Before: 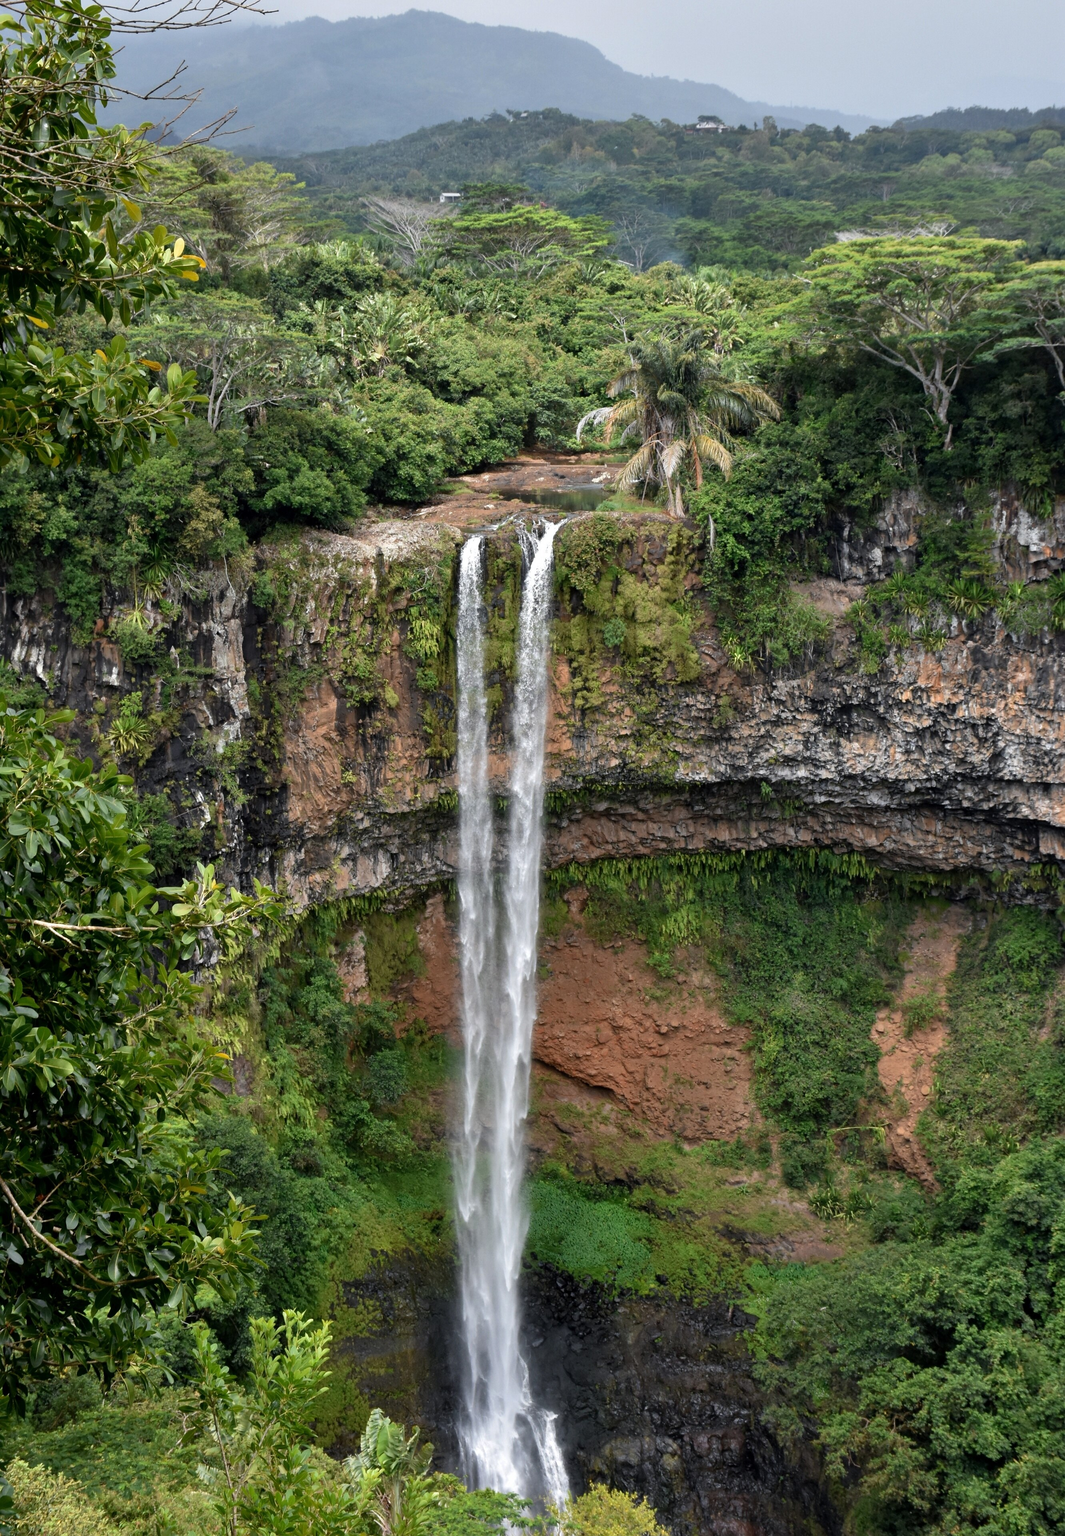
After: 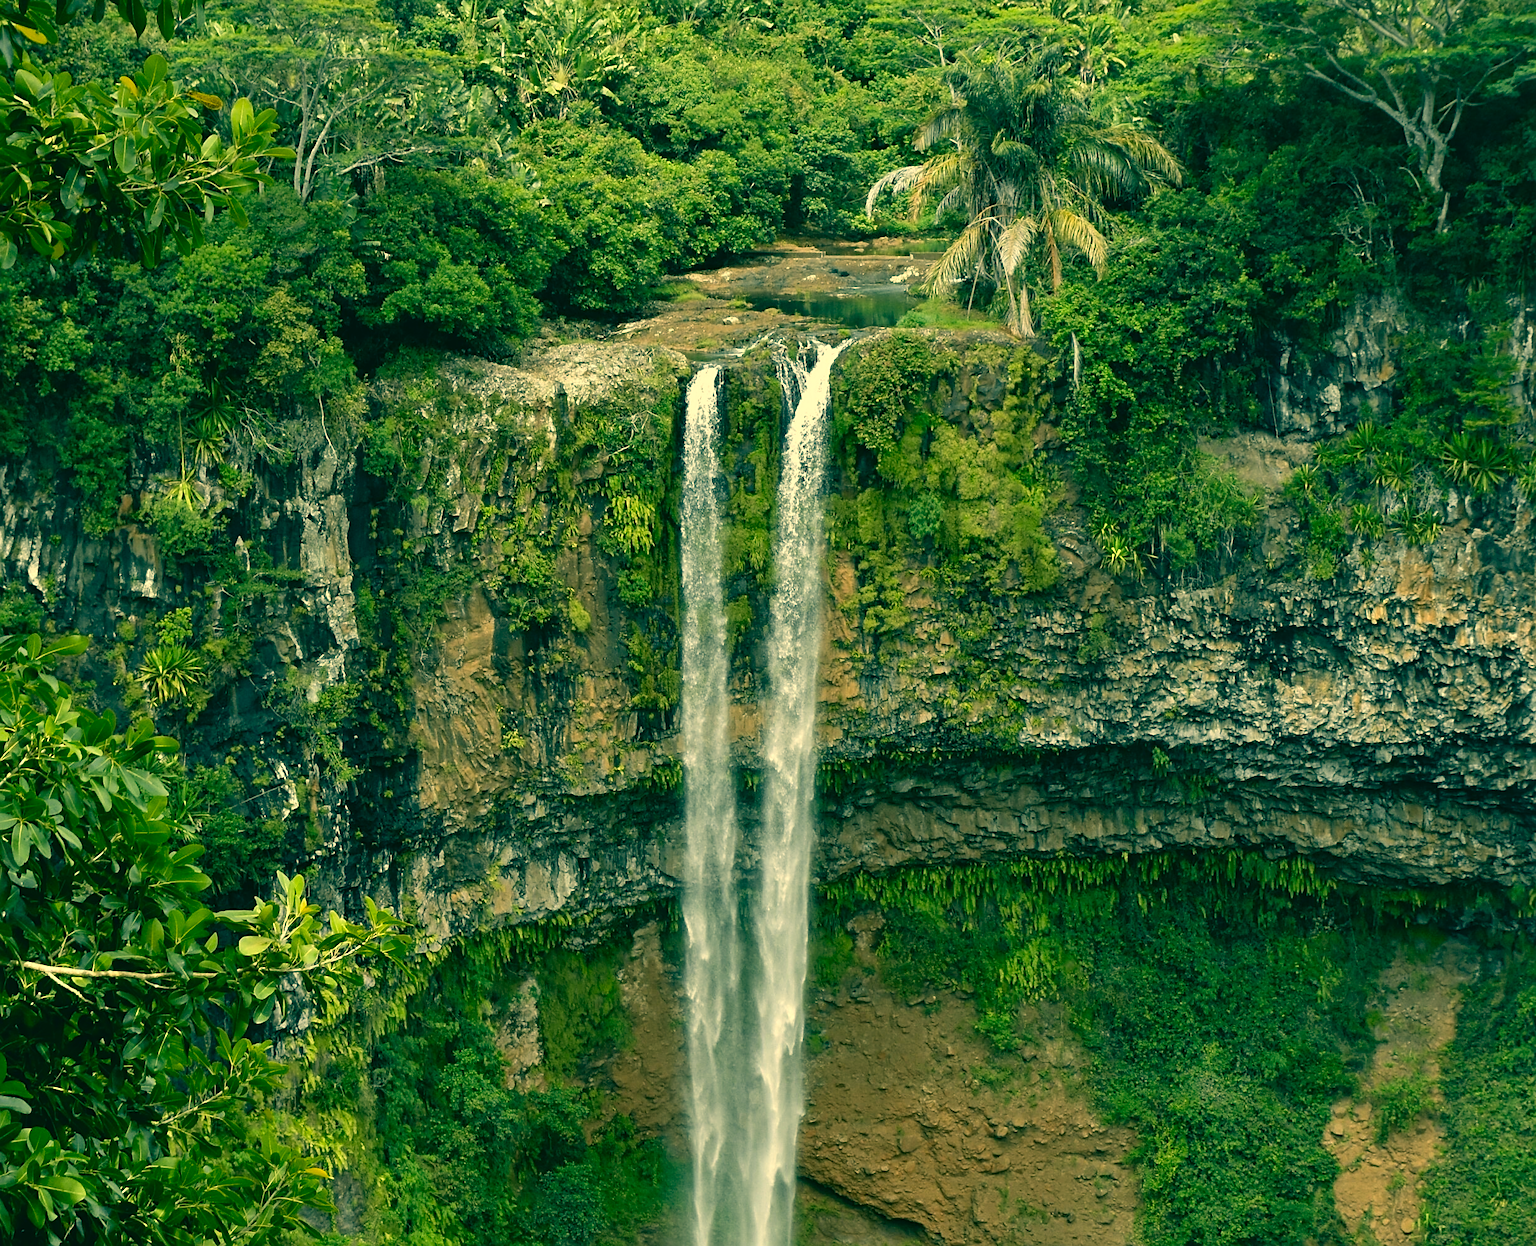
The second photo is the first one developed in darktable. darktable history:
crop: left 1.746%, top 19.583%, right 5.283%, bottom 28.124%
sharpen: on, module defaults
color correction: highlights a* 1.73, highlights b* 34.01, shadows a* -36.2, shadows b* -5.67
color calibration: illuminant same as pipeline (D50), adaptation none (bypass), x 0.332, y 0.333, temperature 5015.27 K
